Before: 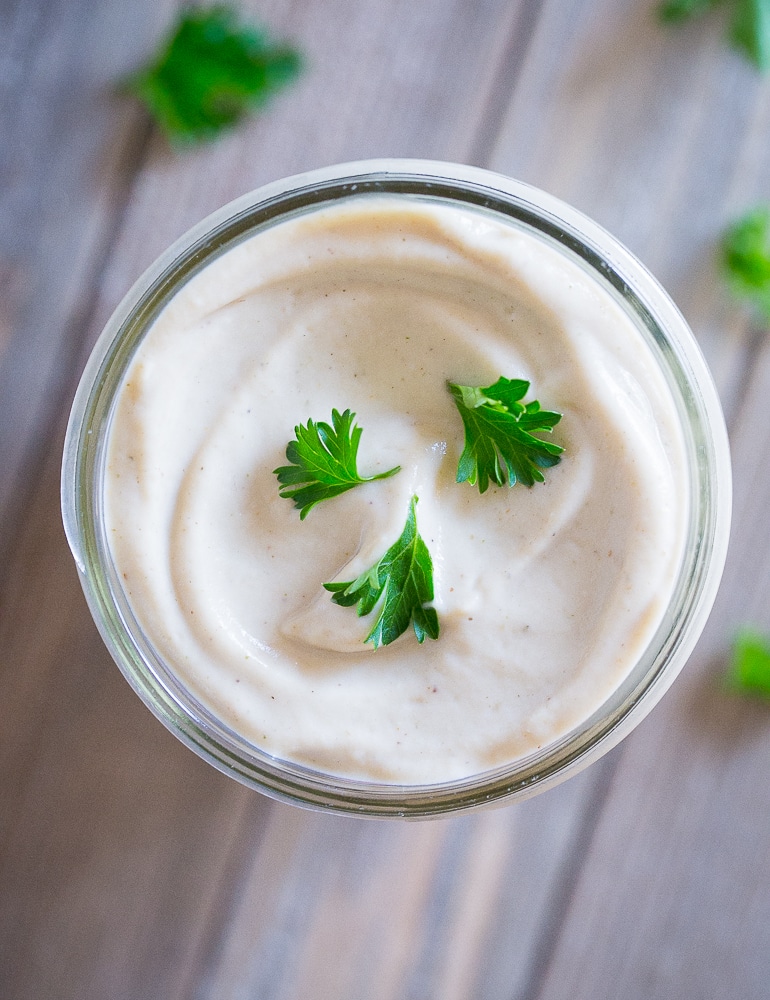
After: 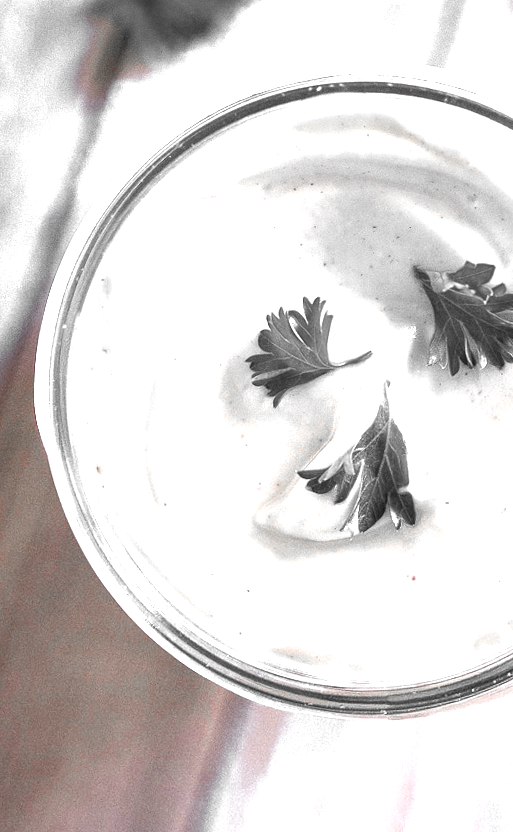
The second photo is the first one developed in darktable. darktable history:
local contrast: detail 150%
exposure: black level correction 0, exposure 1.1 EV, compensate exposure bias true, compensate highlight preservation false
crop: top 5.803%, right 27.864%, bottom 5.804%
rotate and perspective: rotation -1.68°, lens shift (vertical) -0.146, crop left 0.049, crop right 0.912, crop top 0.032, crop bottom 0.96
color zones: curves: ch0 [(0, 0.352) (0.143, 0.407) (0.286, 0.386) (0.429, 0.431) (0.571, 0.829) (0.714, 0.853) (0.857, 0.833) (1, 0.352)]; ch1 [(0, 0.604) (0.072, 0.726) (0.096, 0.608) (0.205, 0.007) (0.571, -0.006) (0.839, -0.013) (0.857, -0.012) (1, 0.604)]
